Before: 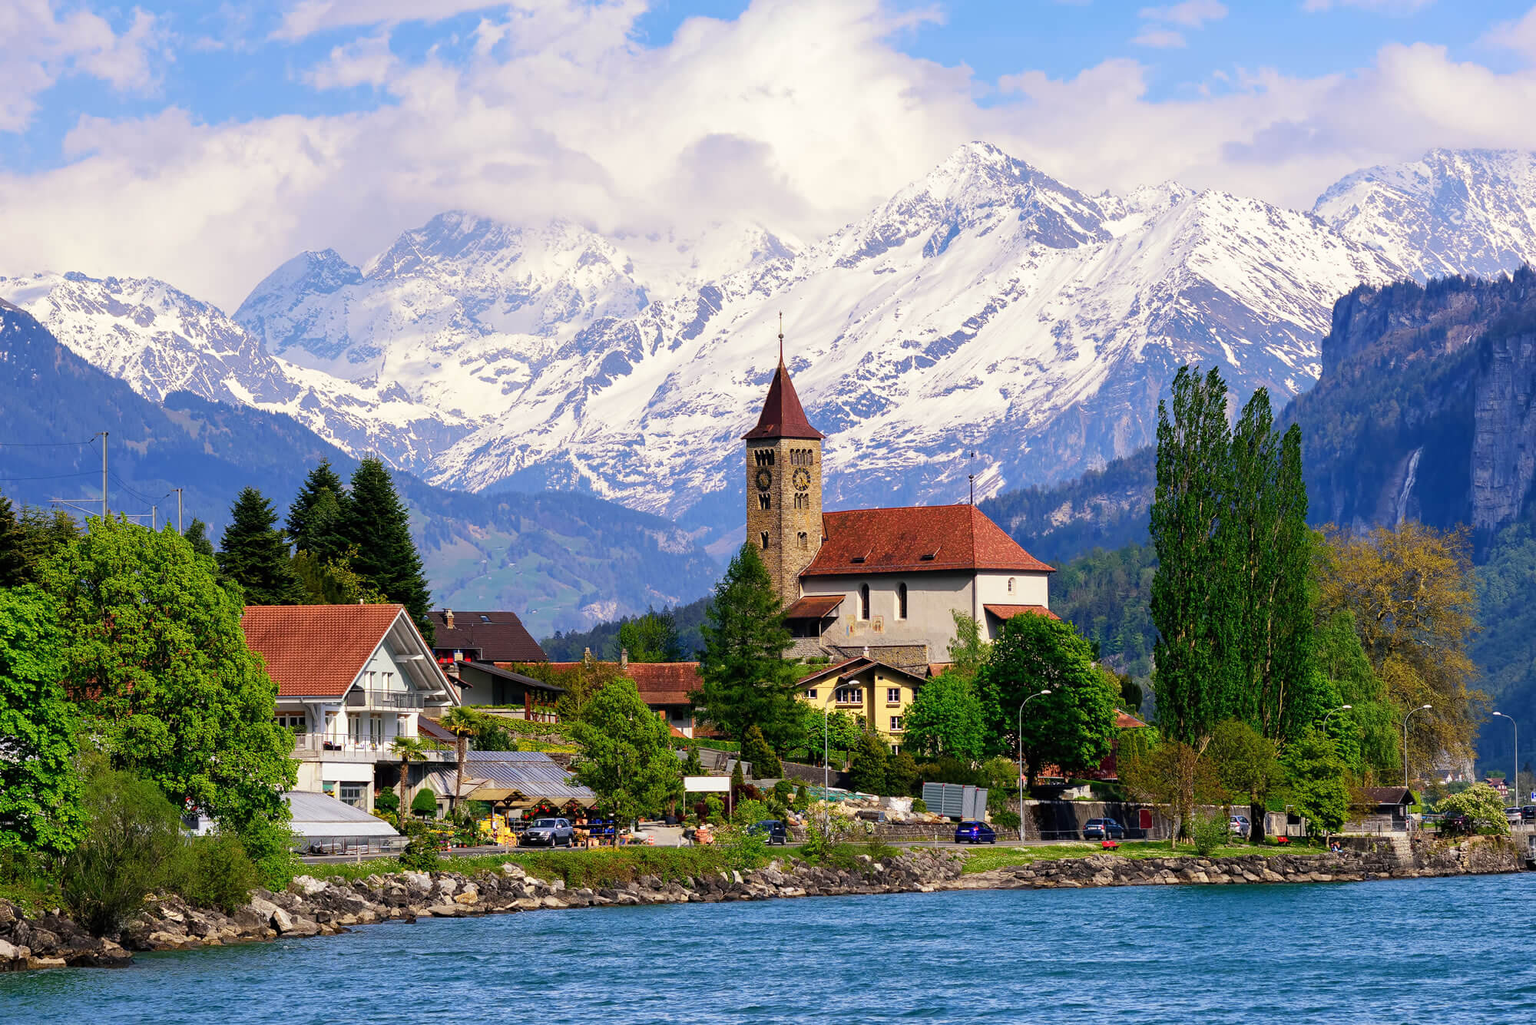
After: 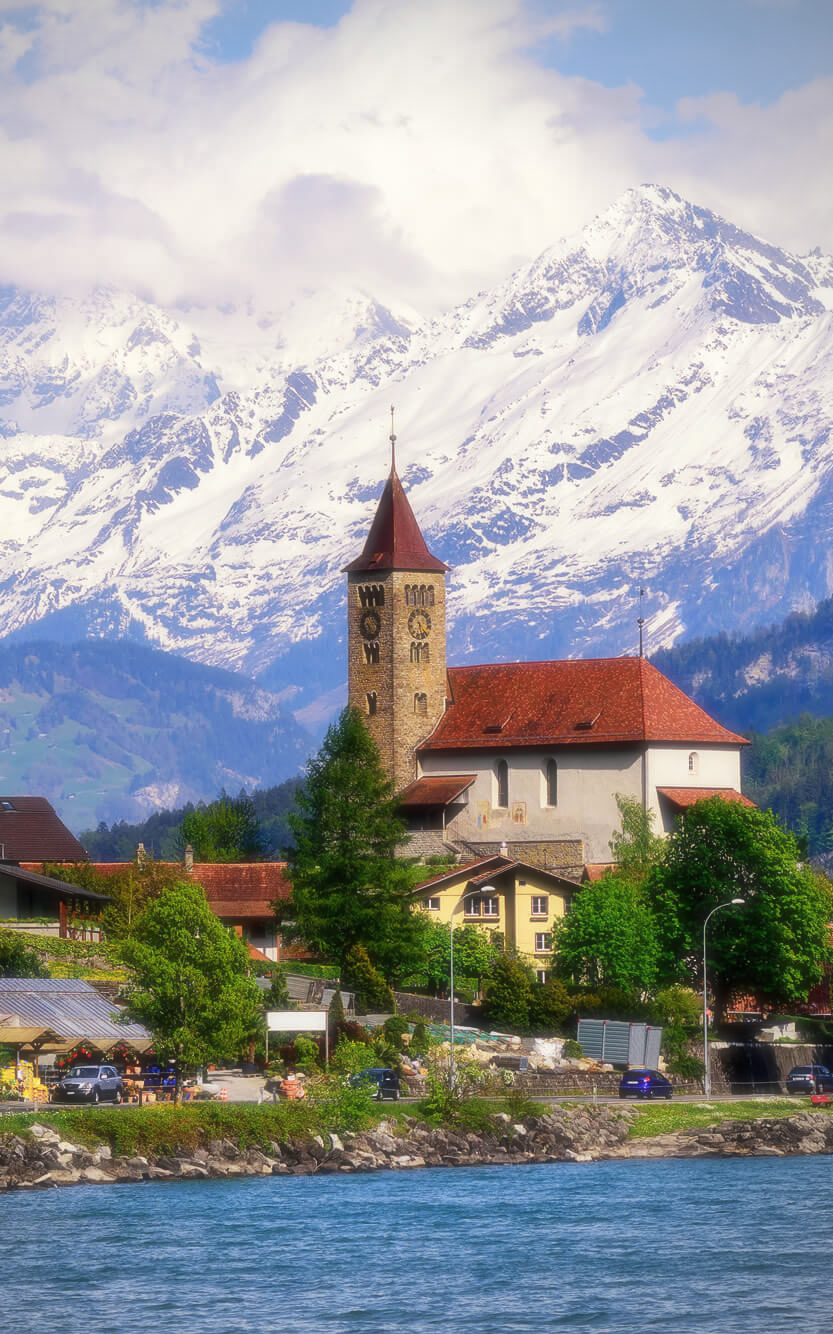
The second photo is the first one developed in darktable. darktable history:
soften: size 19.52%, mix 20.32%
crop: left 31.229%, right 27.105%
vignetting: center (-0.15, 0.013)
